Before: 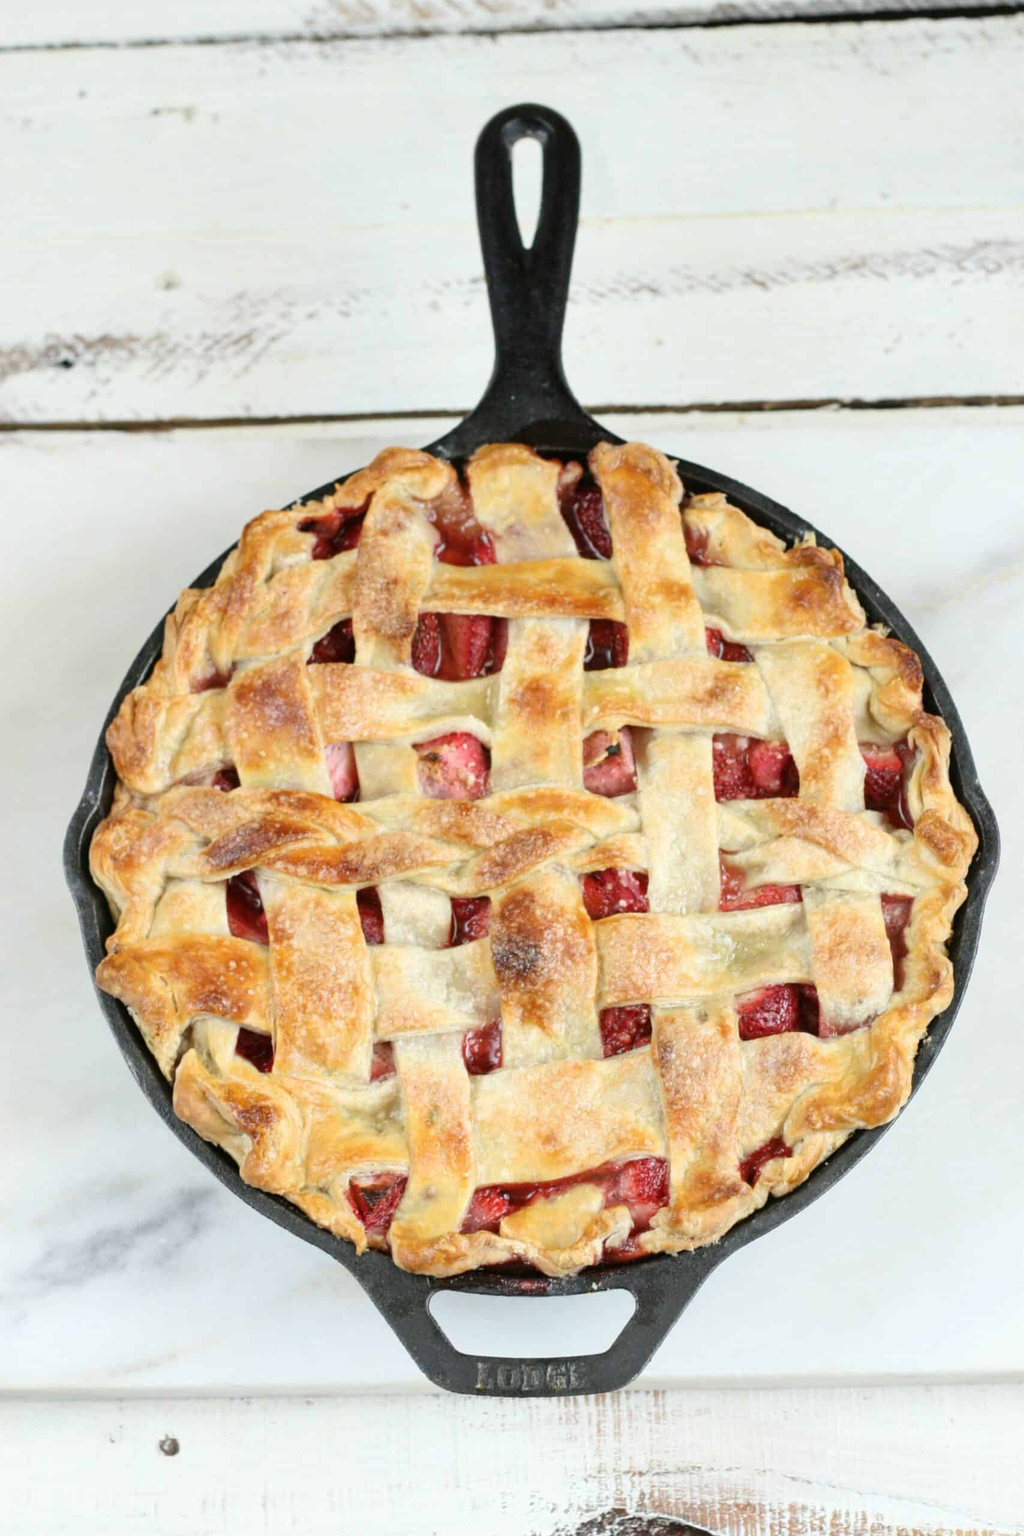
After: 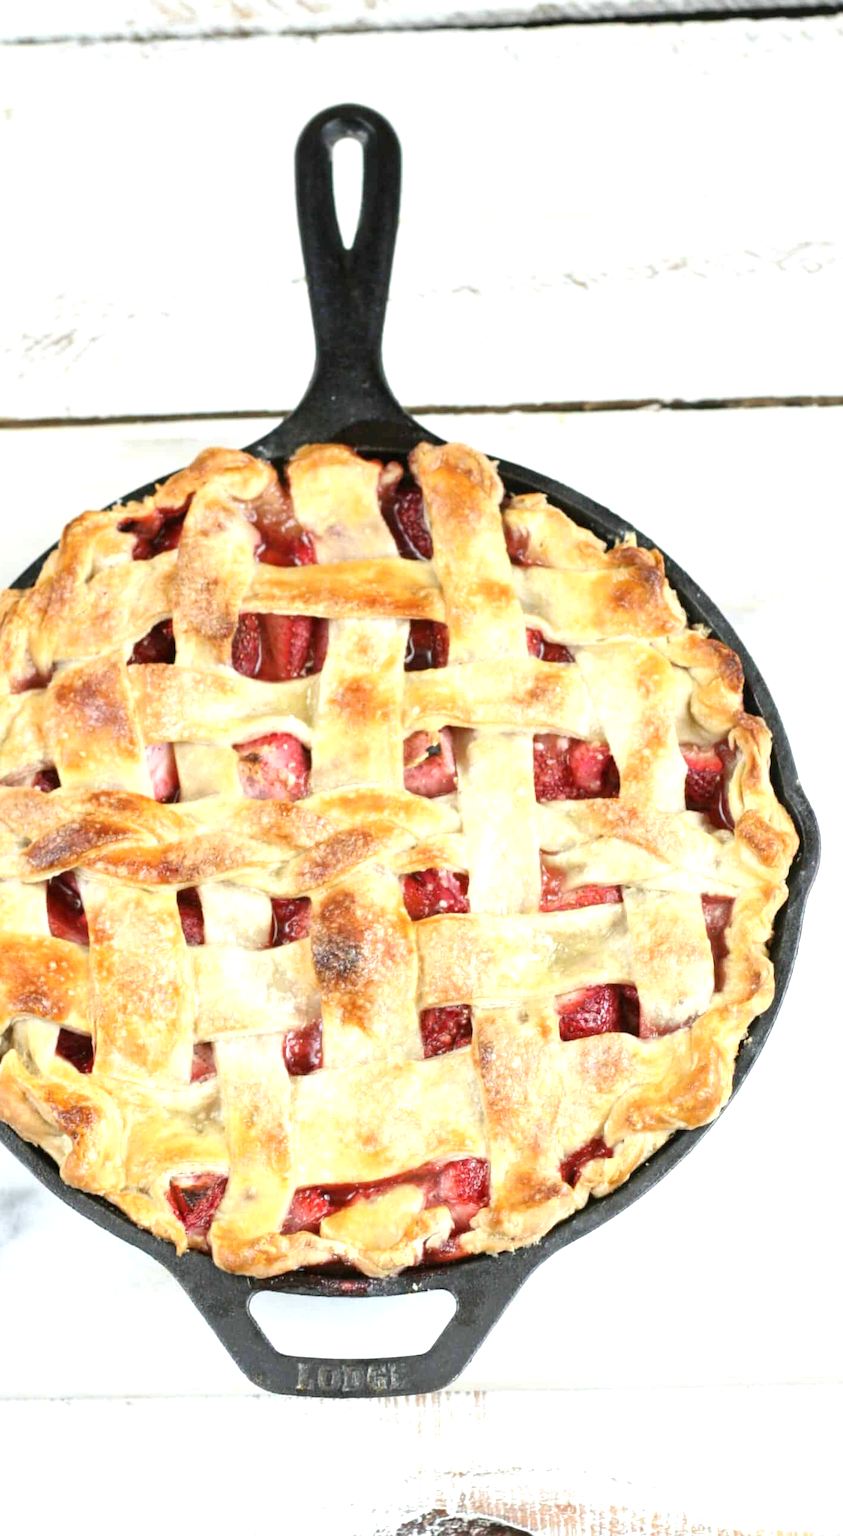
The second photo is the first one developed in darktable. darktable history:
exposure: exposure 0.604 EV, compensate exposure bias true, compensate highlight preservation false
crop: left 17.595%, bottom 0.029%
